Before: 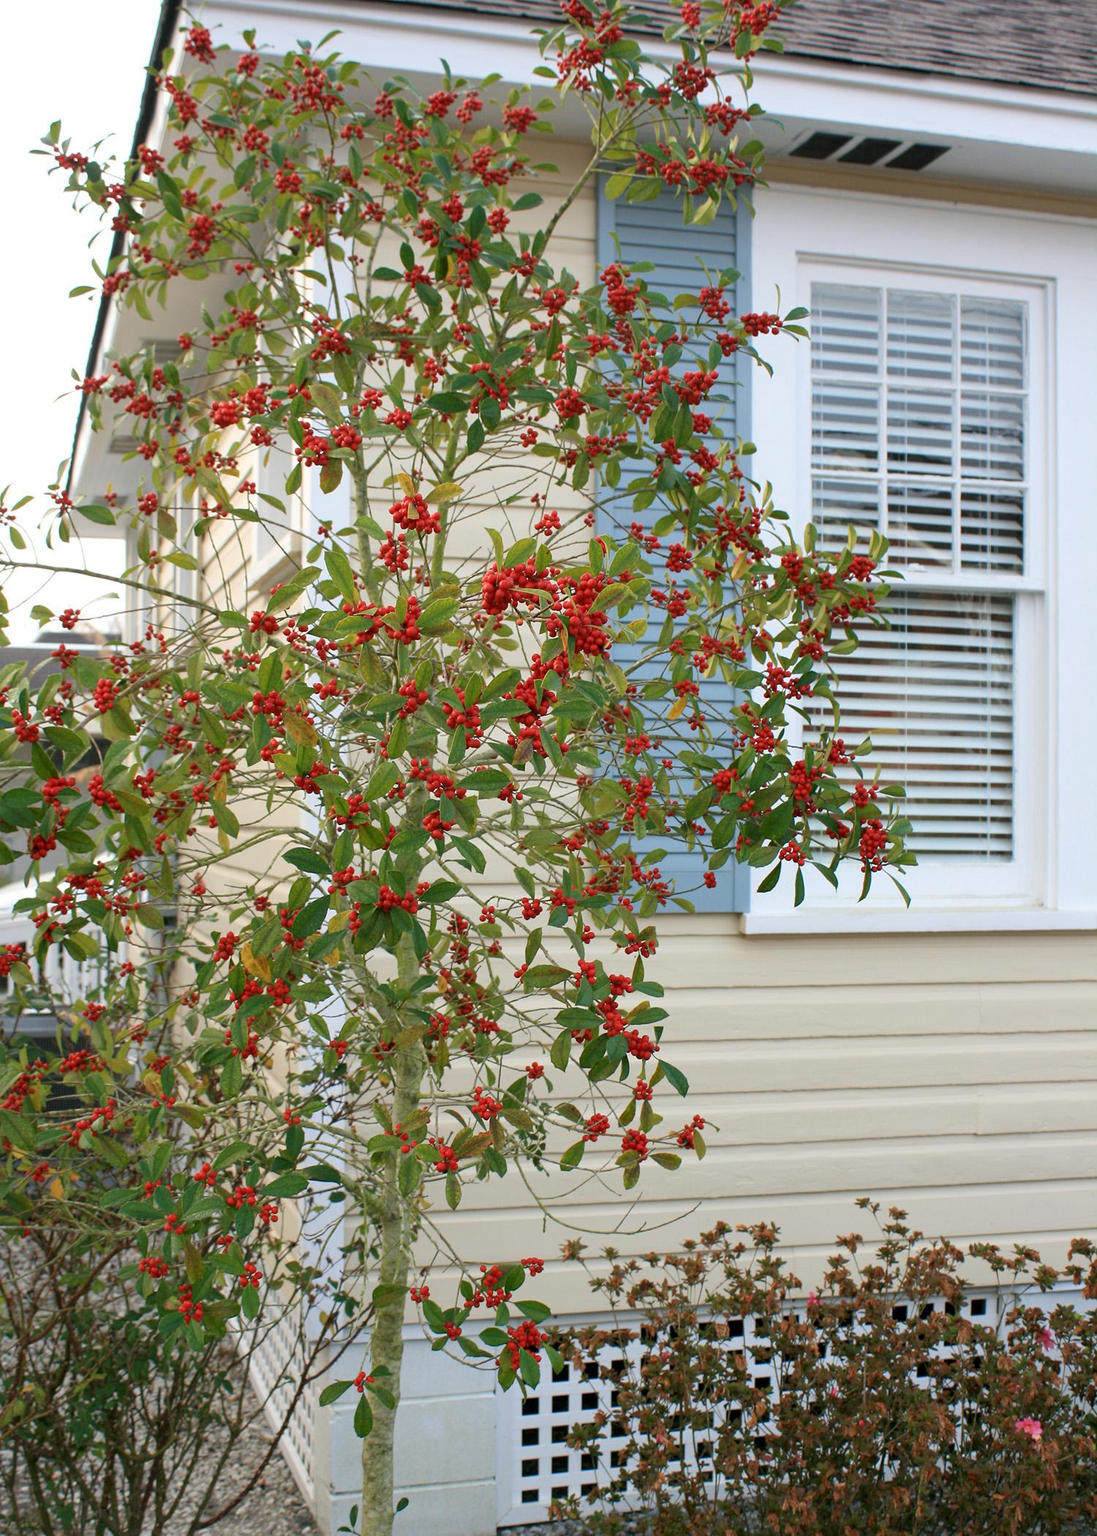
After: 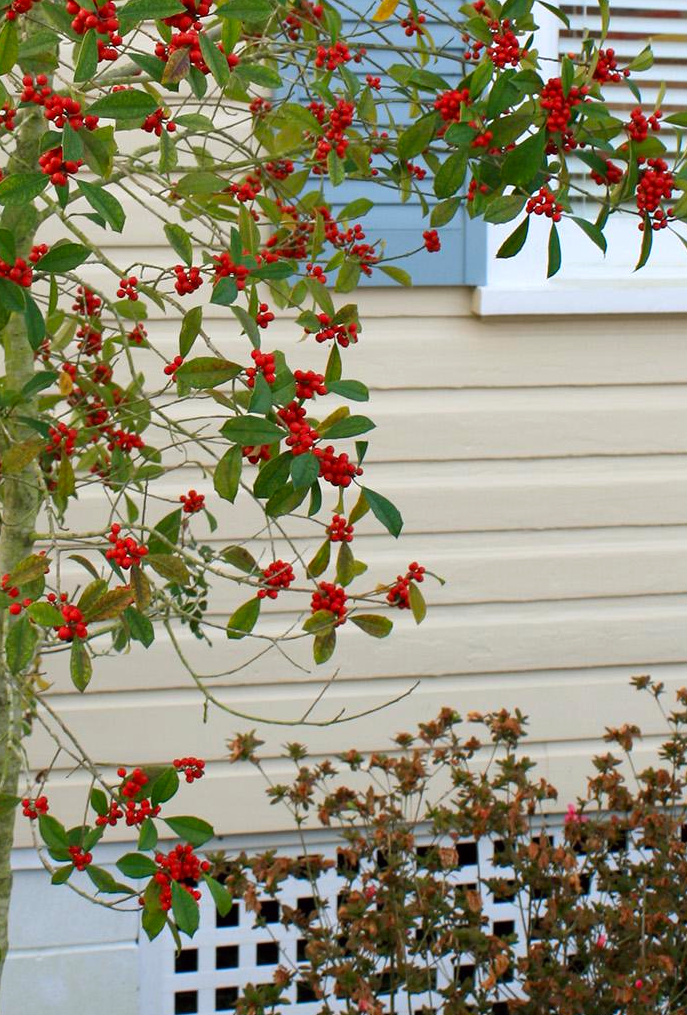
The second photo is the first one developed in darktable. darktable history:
crop: left 35.976%, top 45.819%, right 18.162%, bottom 5.807%
color balance: lift [1, 1, 0.999, 1.001], gamma [1, 1.003, 1.005, 0.995], gain [1, 0.992, 0.988, 1.012], contrast 5%, output saturation 110%
